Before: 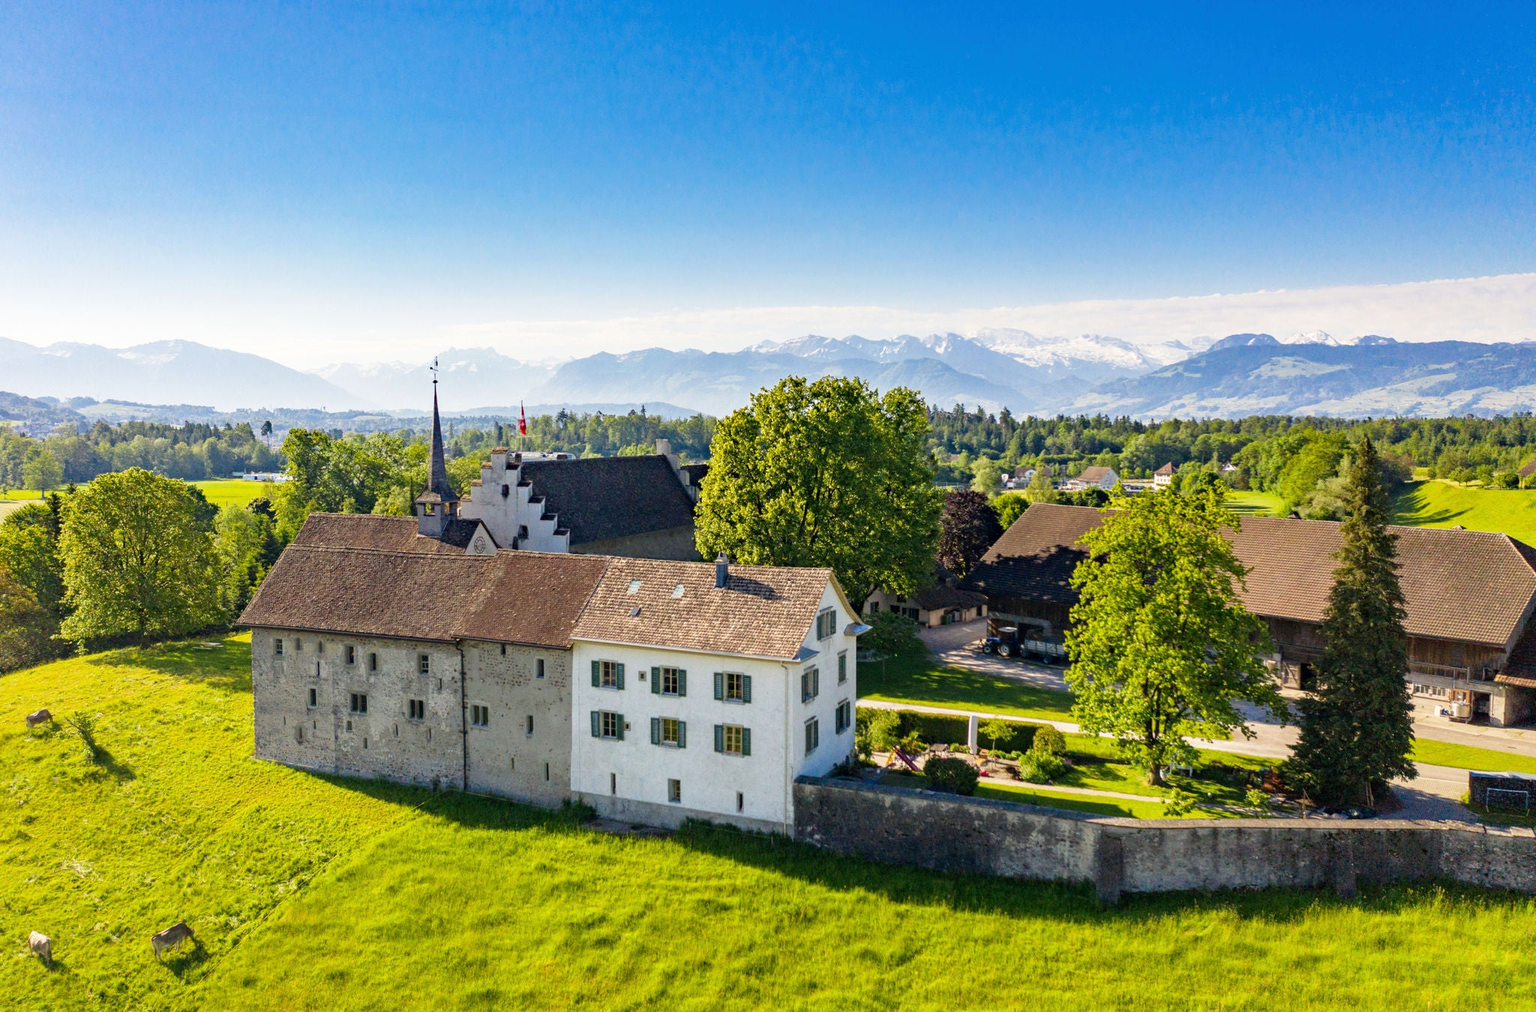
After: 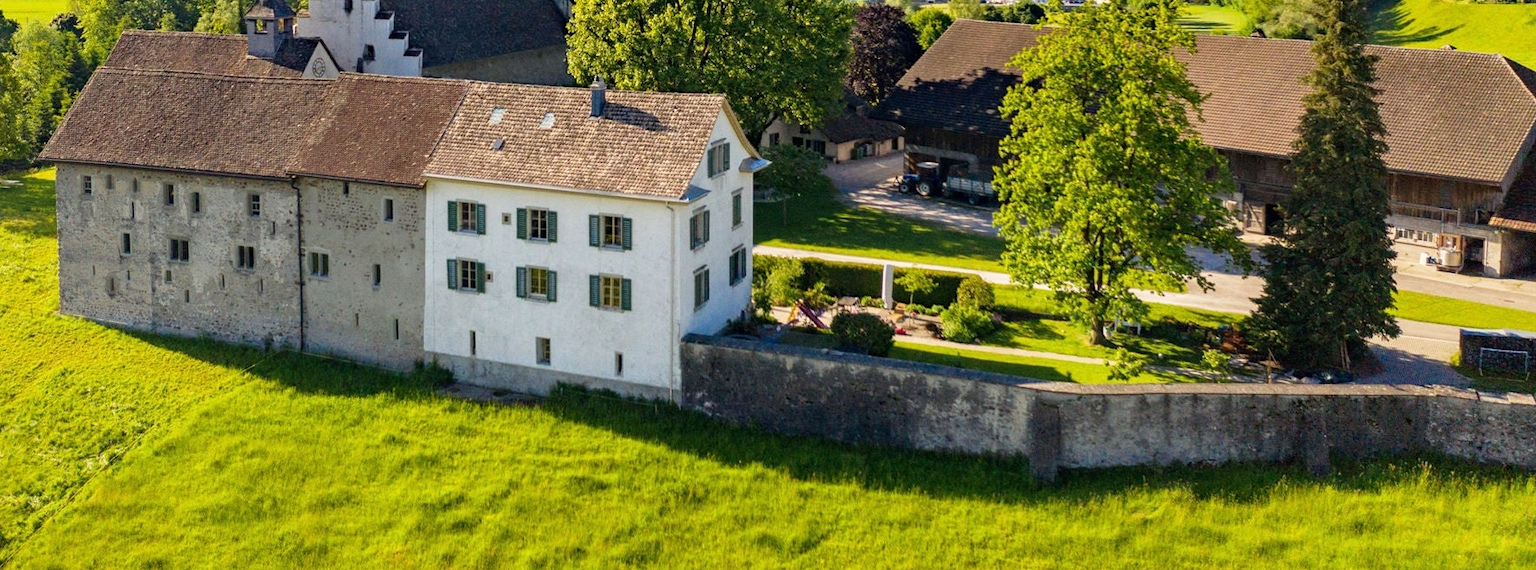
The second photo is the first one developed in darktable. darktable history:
crop and rotate: left 13.263%, top 48.122%, bottom 2.953%
